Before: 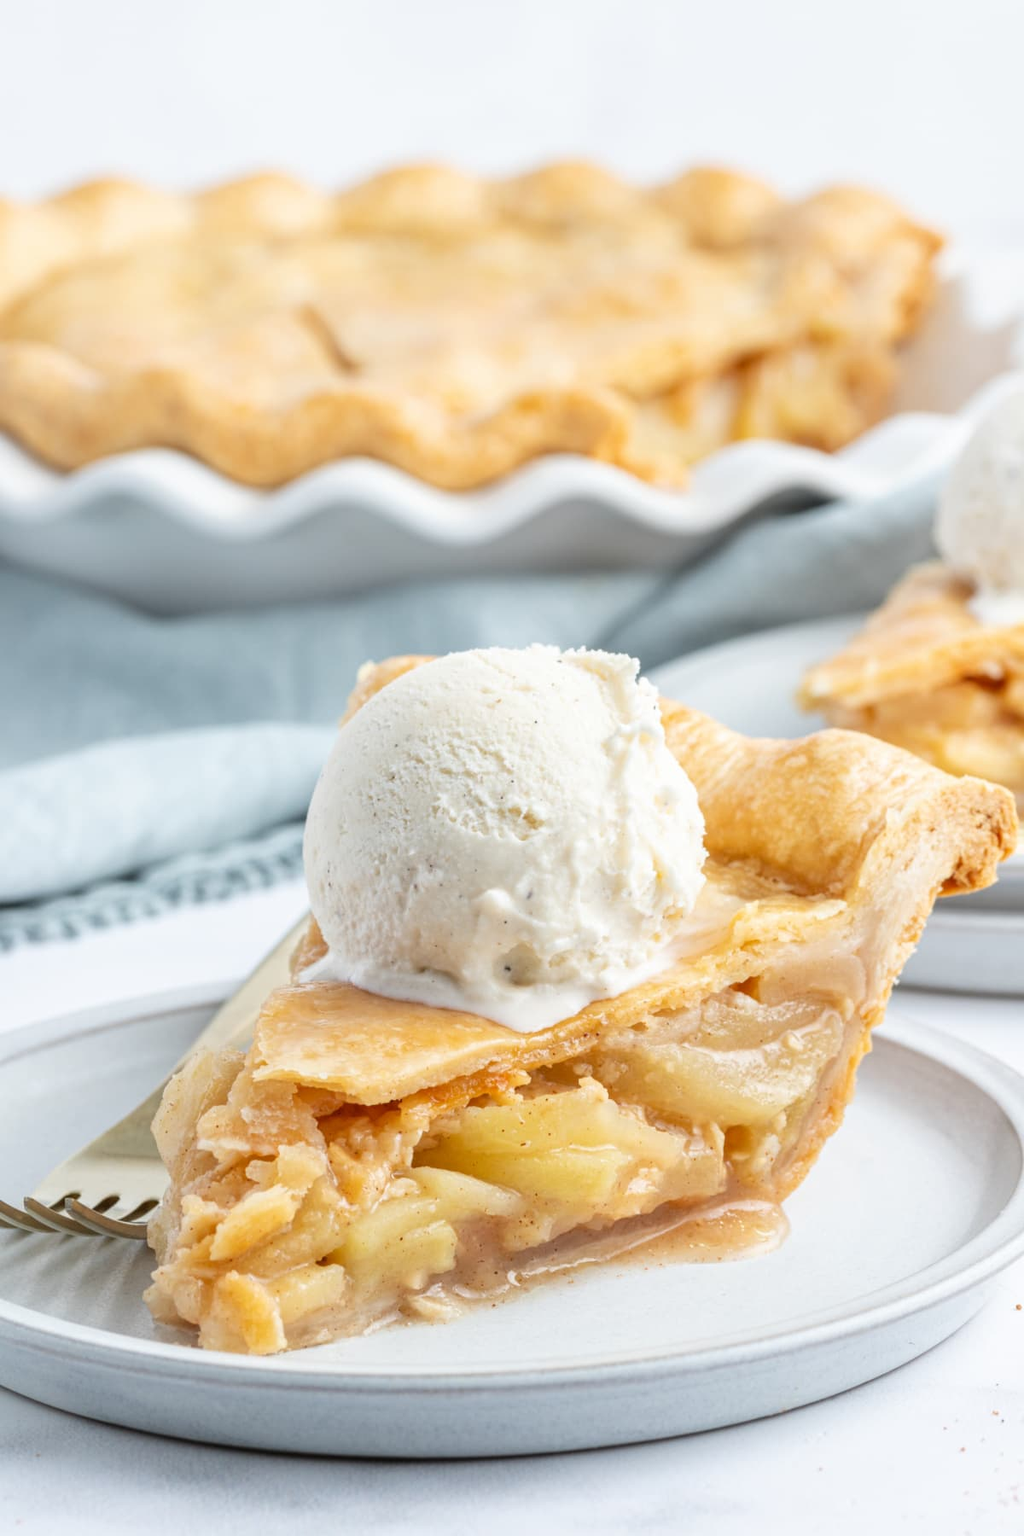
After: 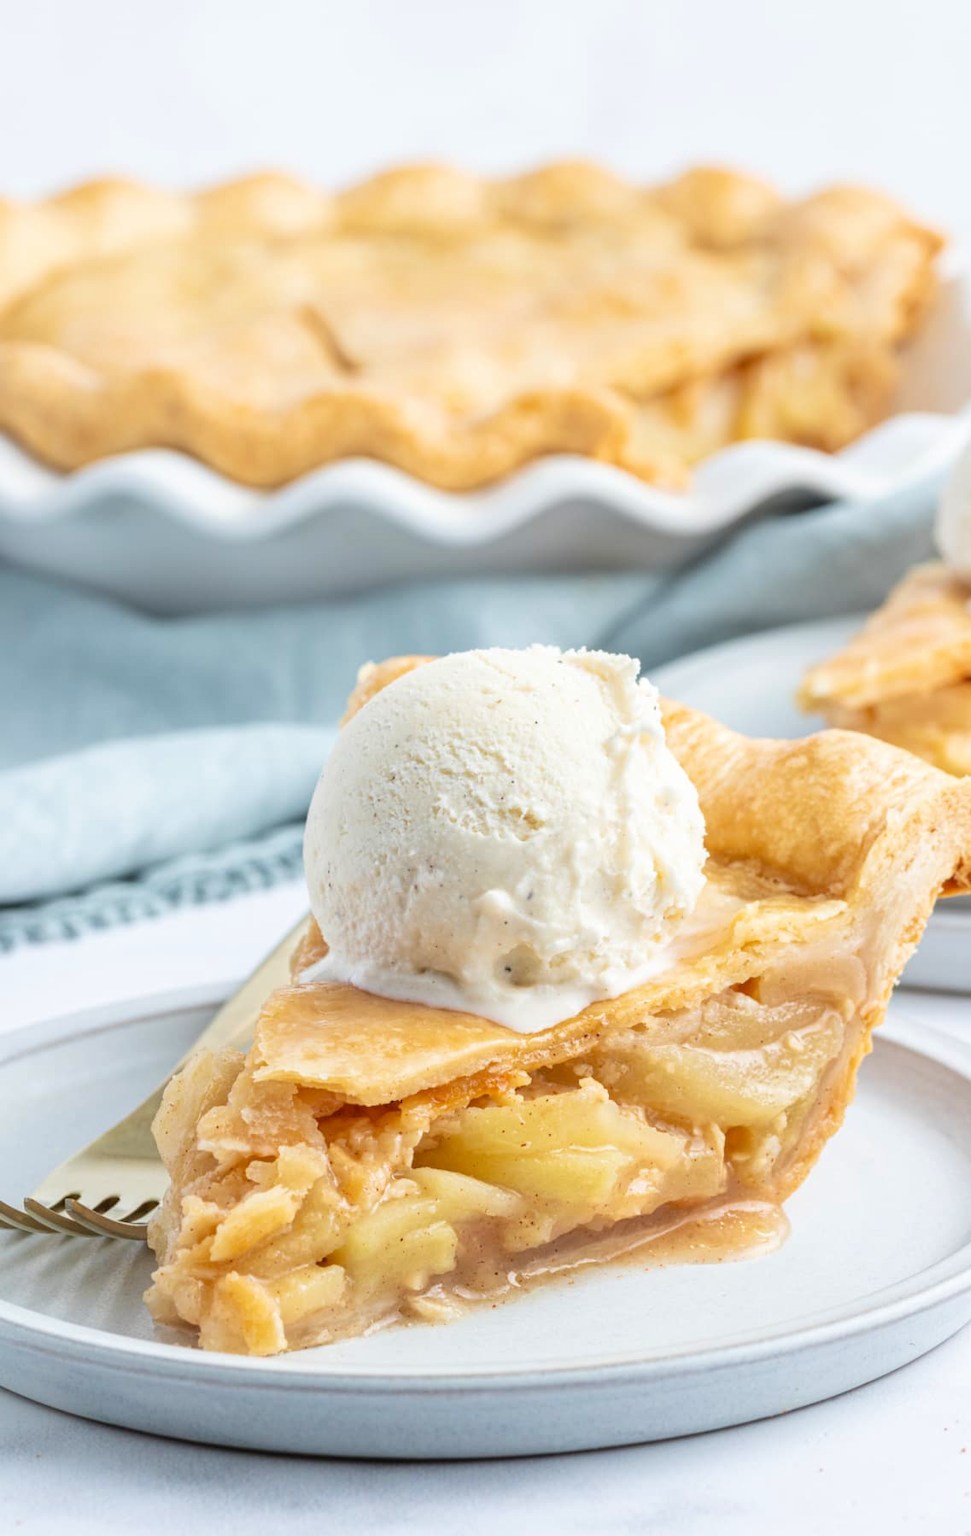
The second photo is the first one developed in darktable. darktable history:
crop and rotate: left 0%, right 5.14%
velvia: on, module defaults
